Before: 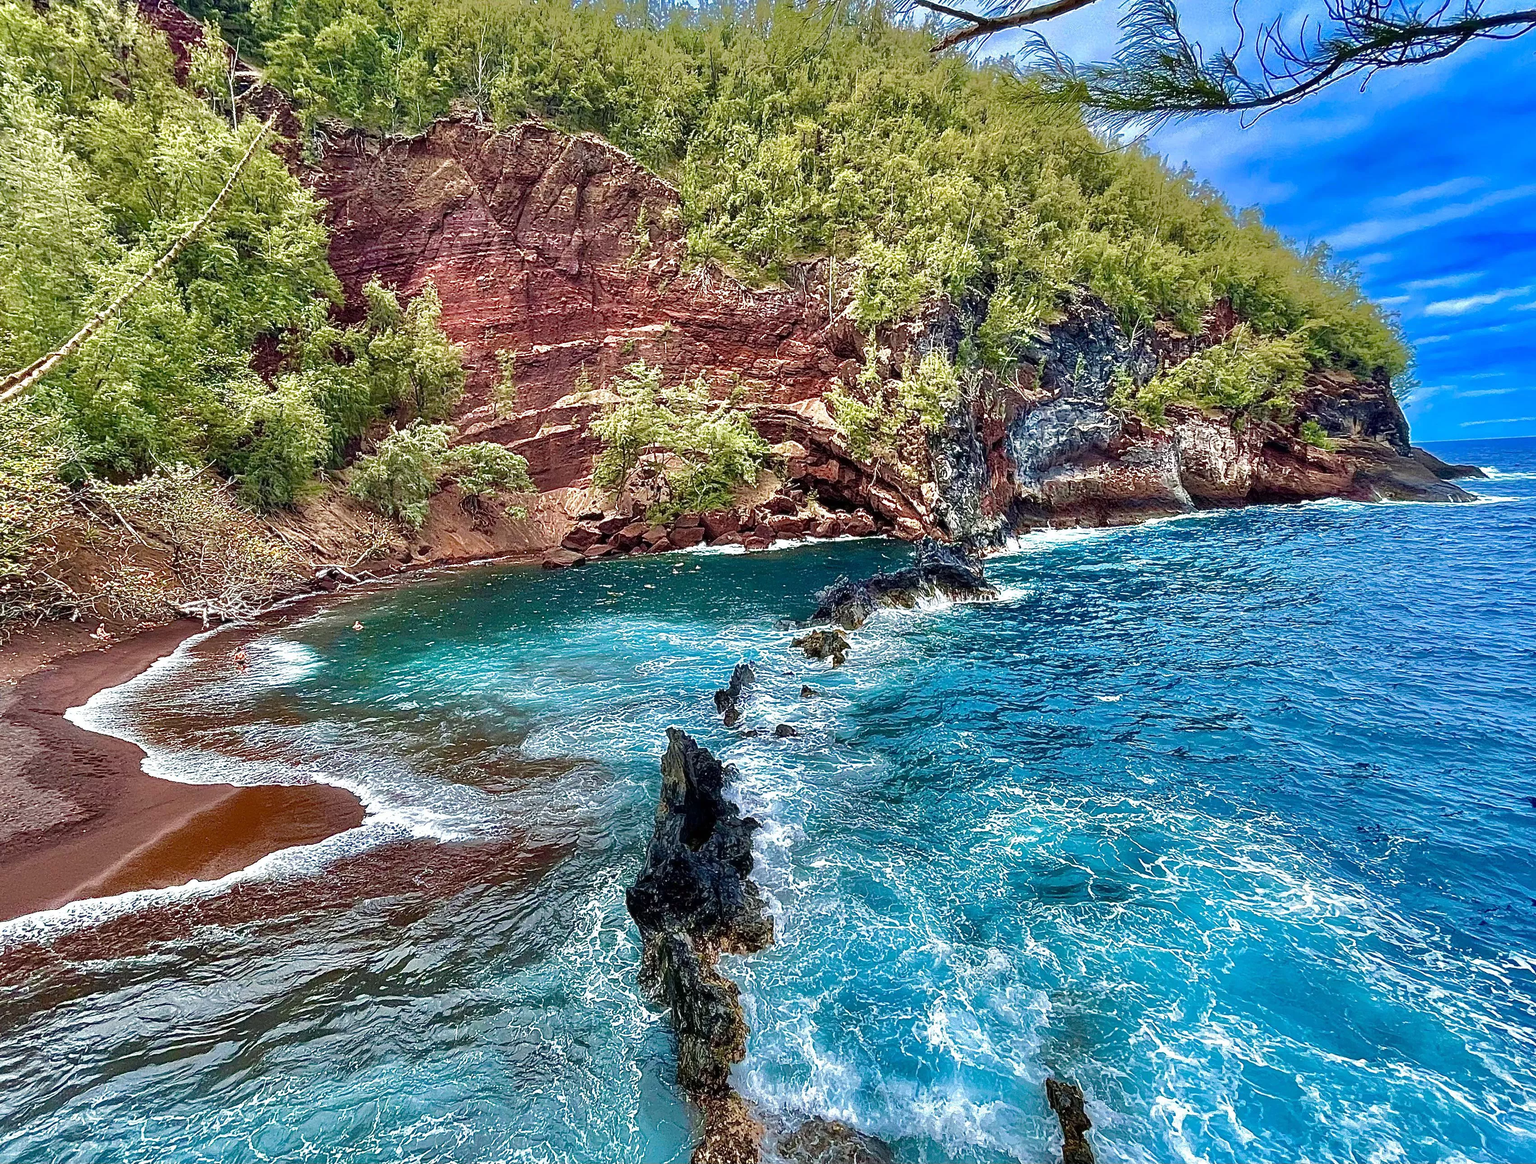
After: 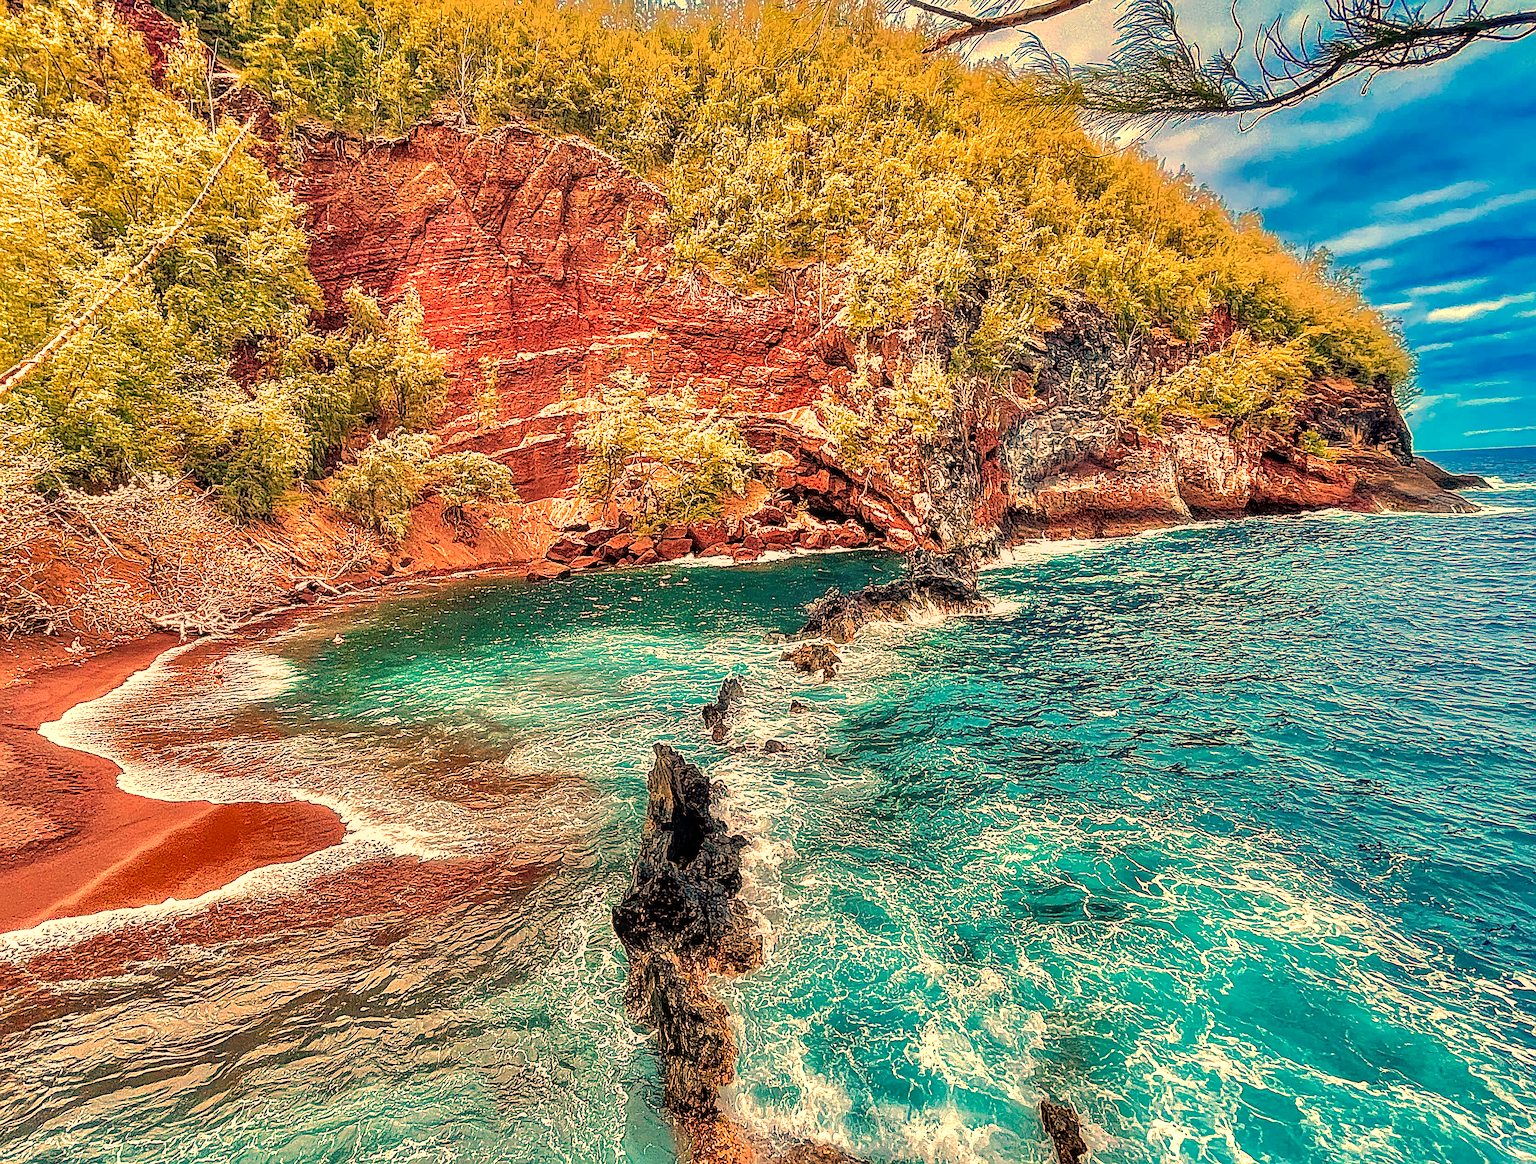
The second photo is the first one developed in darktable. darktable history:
crop: left 1.743%, right 0.268%, bottom 2.011%
local contrast: highlights 61%, detail 143%, midtone range 0.428
shadows and highlights: on, module defaults
sharpen: on, module defaults
tone equalizer: on, module defaults
white balance: red 1.467, blue 0.684
tone curve: curves: ch0 [(0, 0) (0.004, 0.001) (0.133, 0.112) (0.325, 0.362) (0.832, 0.893) (1, 1)], color space Lab, linked channels, preserve colors none
